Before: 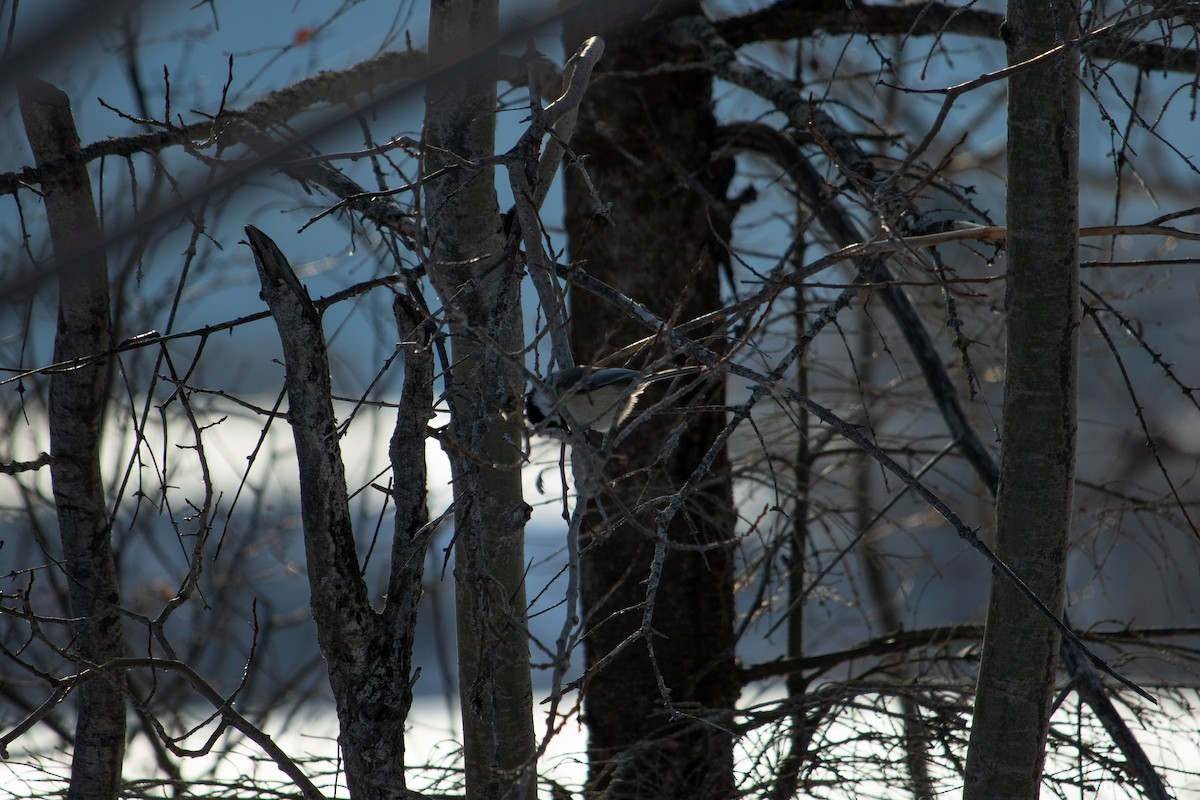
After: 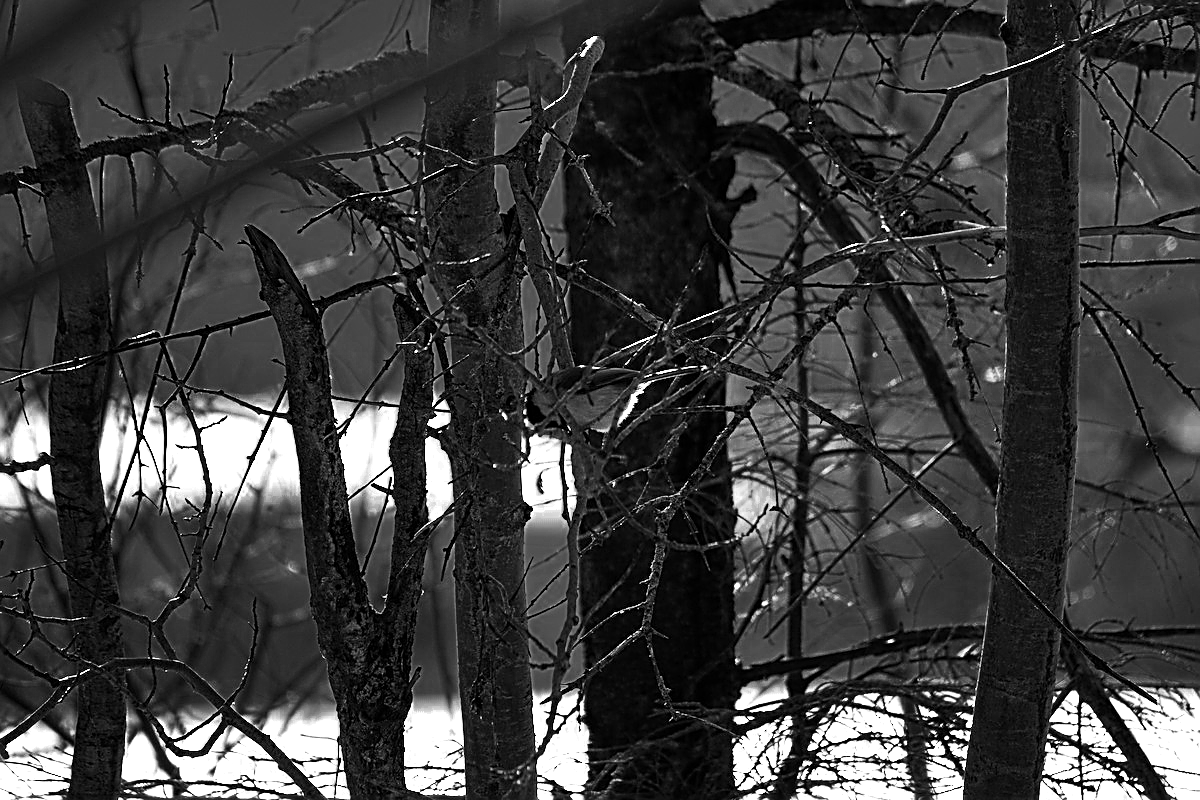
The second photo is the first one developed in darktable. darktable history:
color zones: curves: ch0 [(0, 0.554) (0.146, 0.662) (0.293, 0.86) (0.503, 0.774) (0.637, 0.106) (0.74, 0.072) (0.866, 0.488) (0.998, 0.569)]; ch1 [(0, 0) (0.143, 0) (0.286, 0) (0.429, 0) (0.571, 0) (0.714, 0) (0.857, 0)]
sharpen: amount 1.018
shadows and highlights: soften with gaussian
color balance rgb: shadows lift › chroma 1.008%, shadows lift › hue 29.41°, perceptual saturation grading › global saturation 24.55%, perceptual saturation grading › highlights -24.045%, perceptual saturation grading › mid-tones 24.152%, perceptual saturation grading › shadows 40.783%, perceptual brilliance grading › highlights 17.794%, perceptual brilliance grading › mid-tones 31.76%, perceptual brilliance grading › shadows -30.963%, global vibrance 44.912%
